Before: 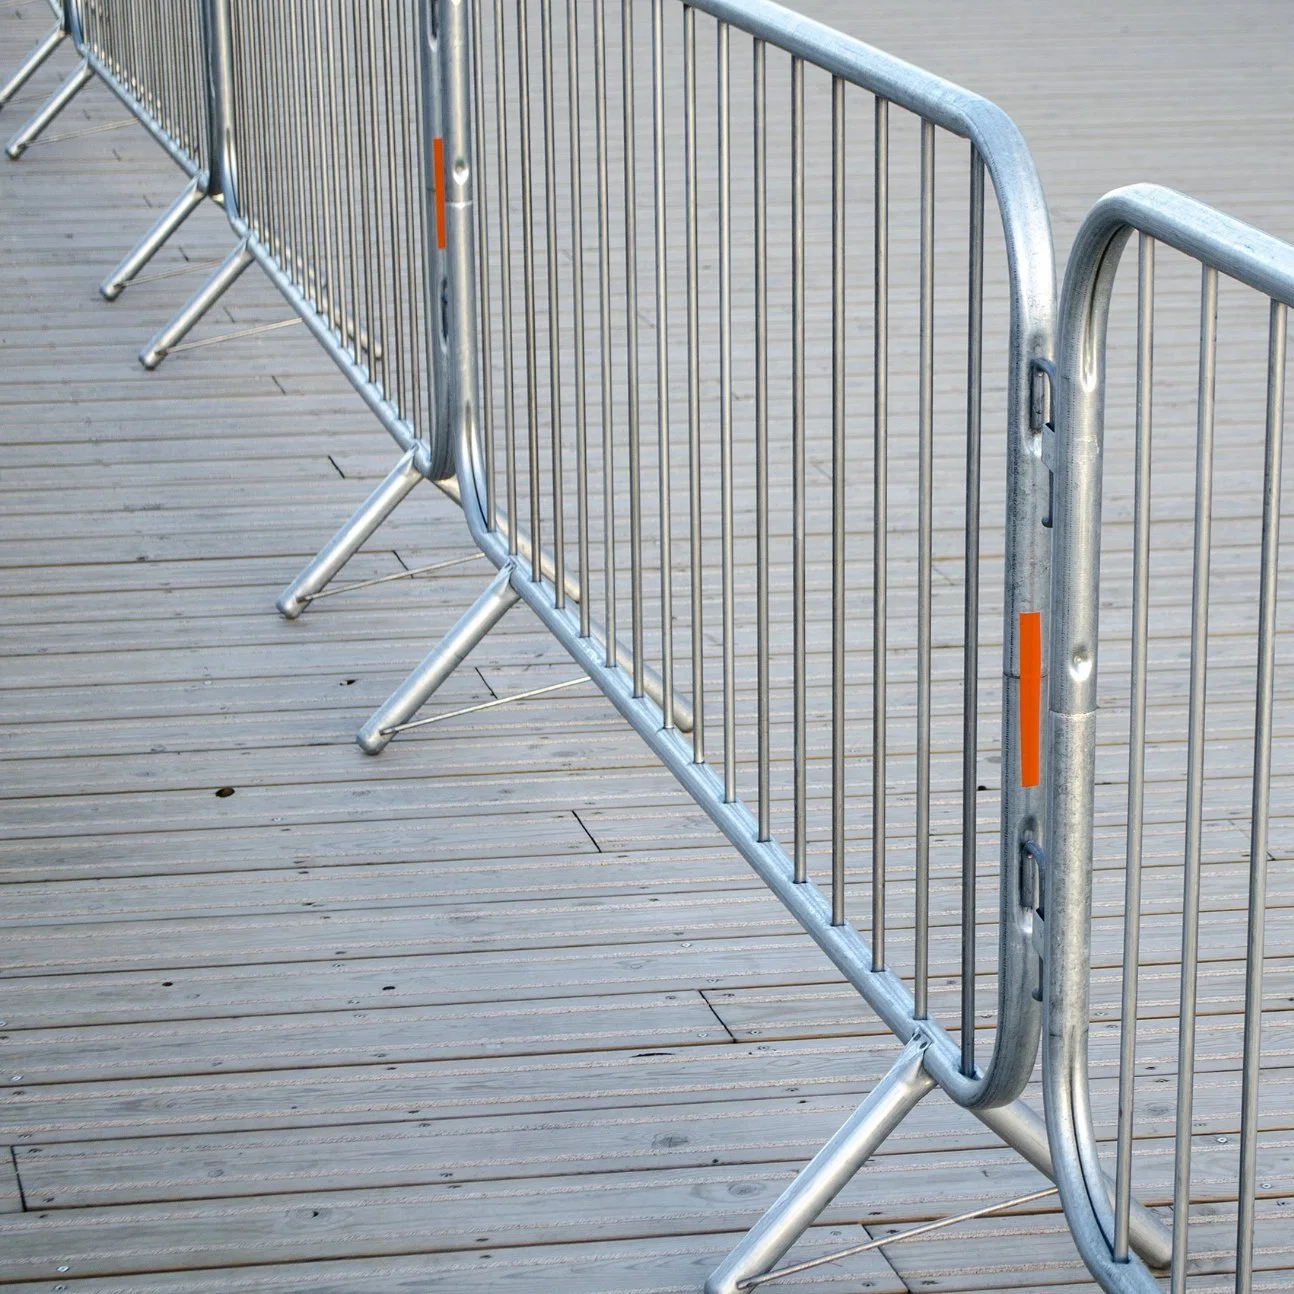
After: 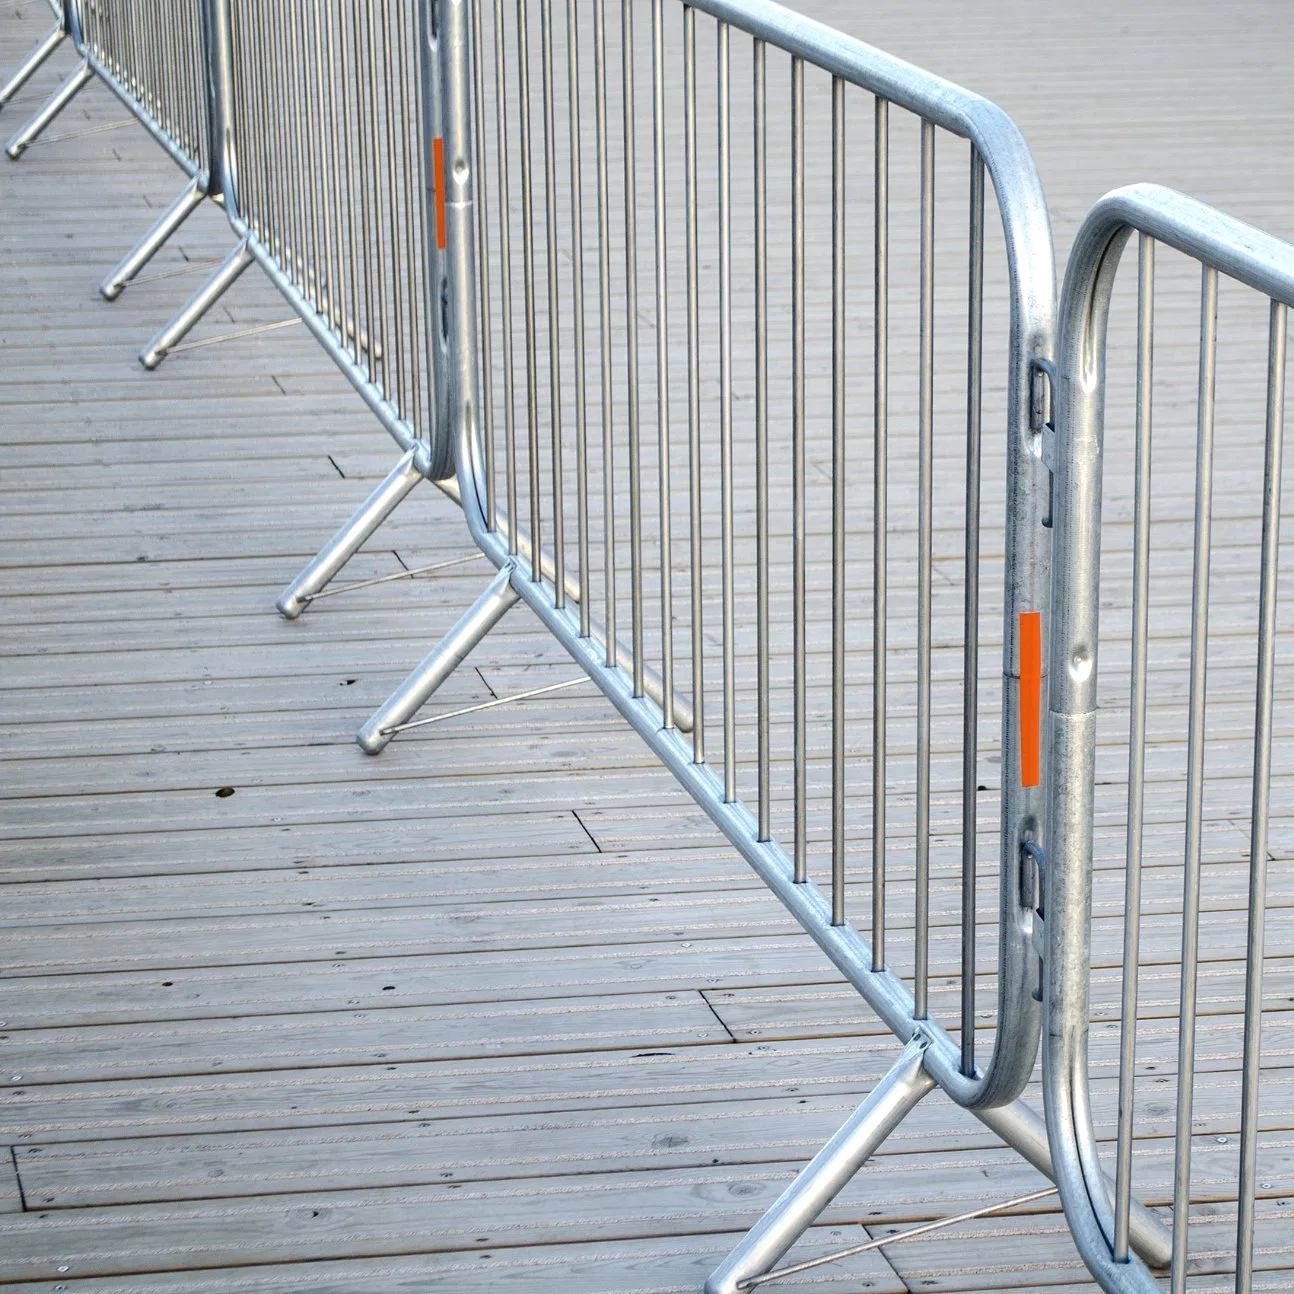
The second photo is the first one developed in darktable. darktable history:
shadows and highlights: shadows -13.17, white point adjustment 3.93, highlights 27.42
